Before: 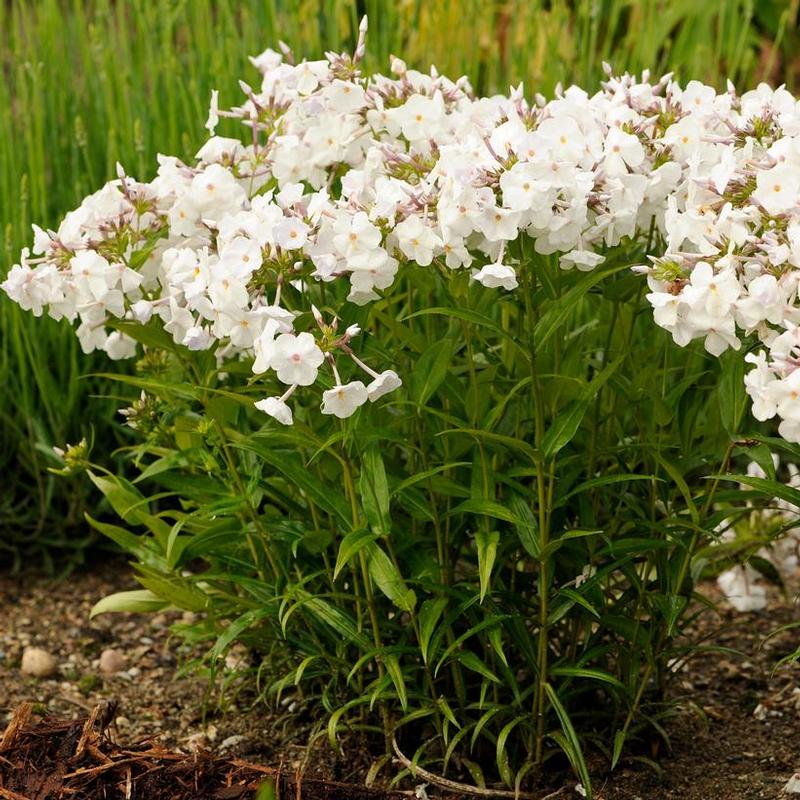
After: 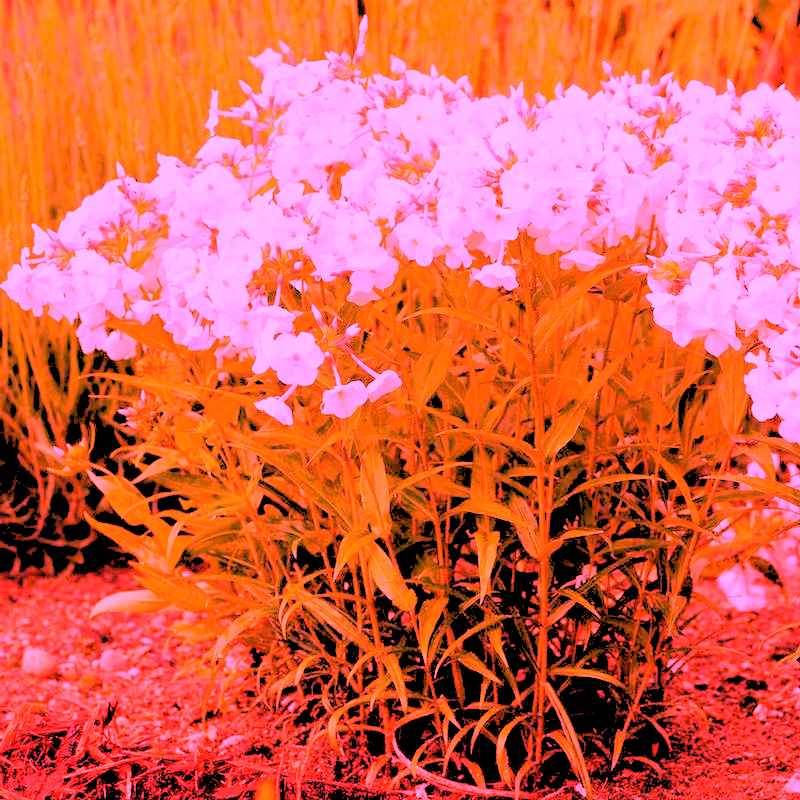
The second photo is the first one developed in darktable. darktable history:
rgb levels: levels [[0.027, 0.429, 0.996], [0, 0.5, 1], [0, 0.5, 1]]
white balance: red 4.26, blue 1.802
